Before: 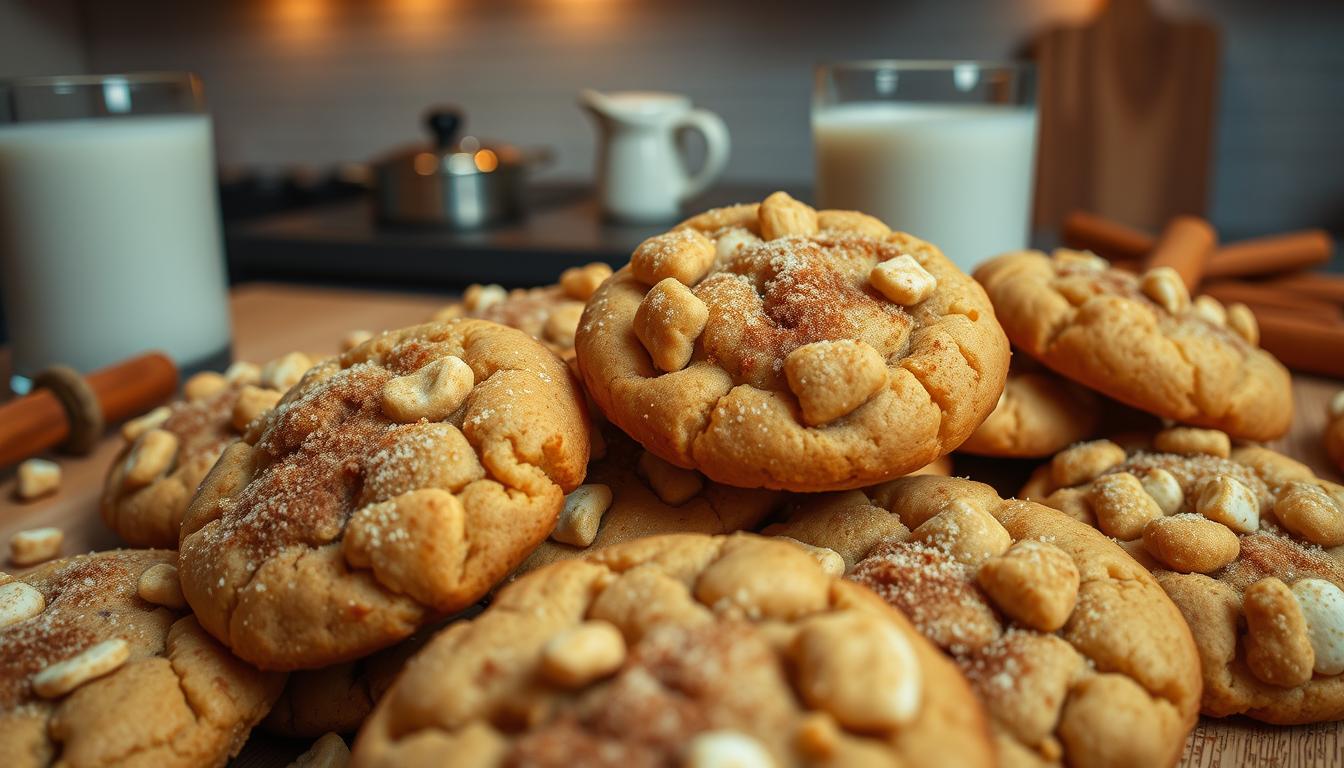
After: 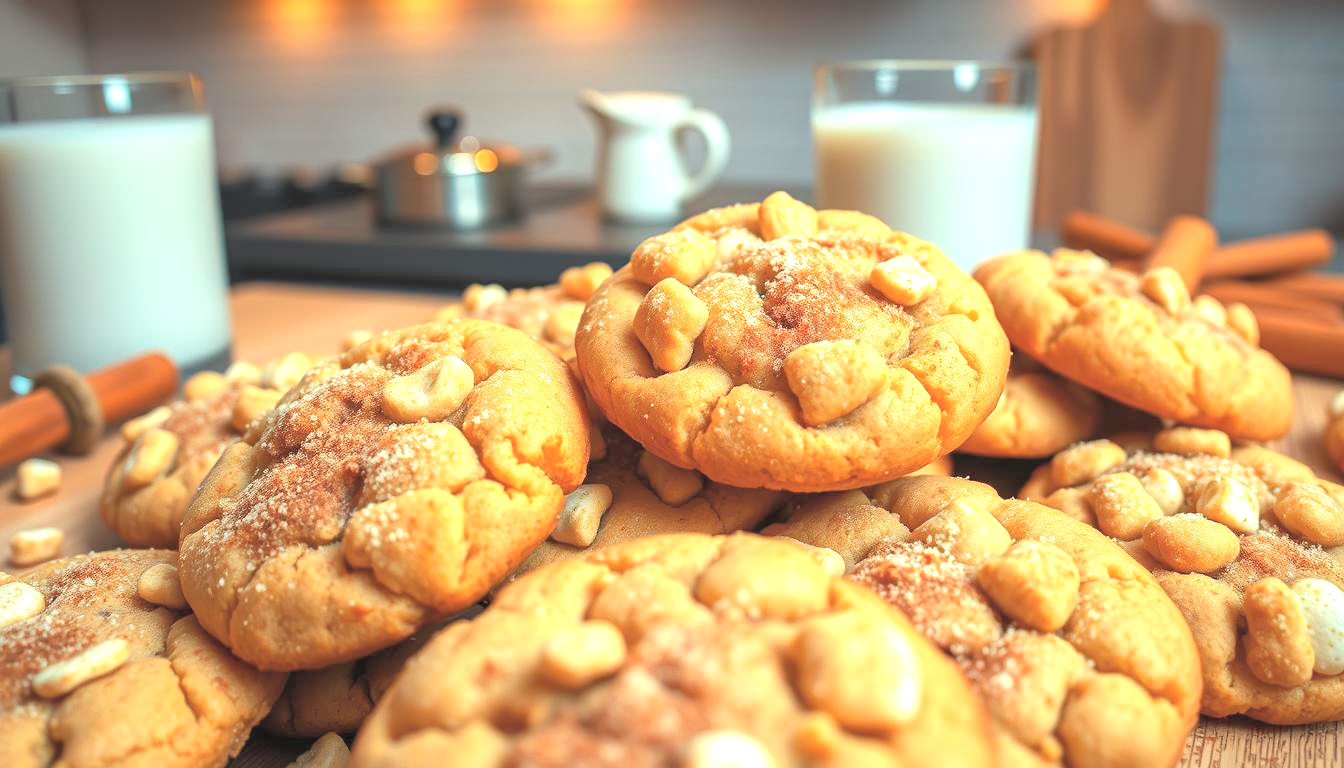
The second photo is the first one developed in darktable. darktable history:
exposure: black level correction 0, exposure 1.1 EV, compensate exposure bias true, compensate highlight preservation false
contrast brightness saturation: brightness 0.28
